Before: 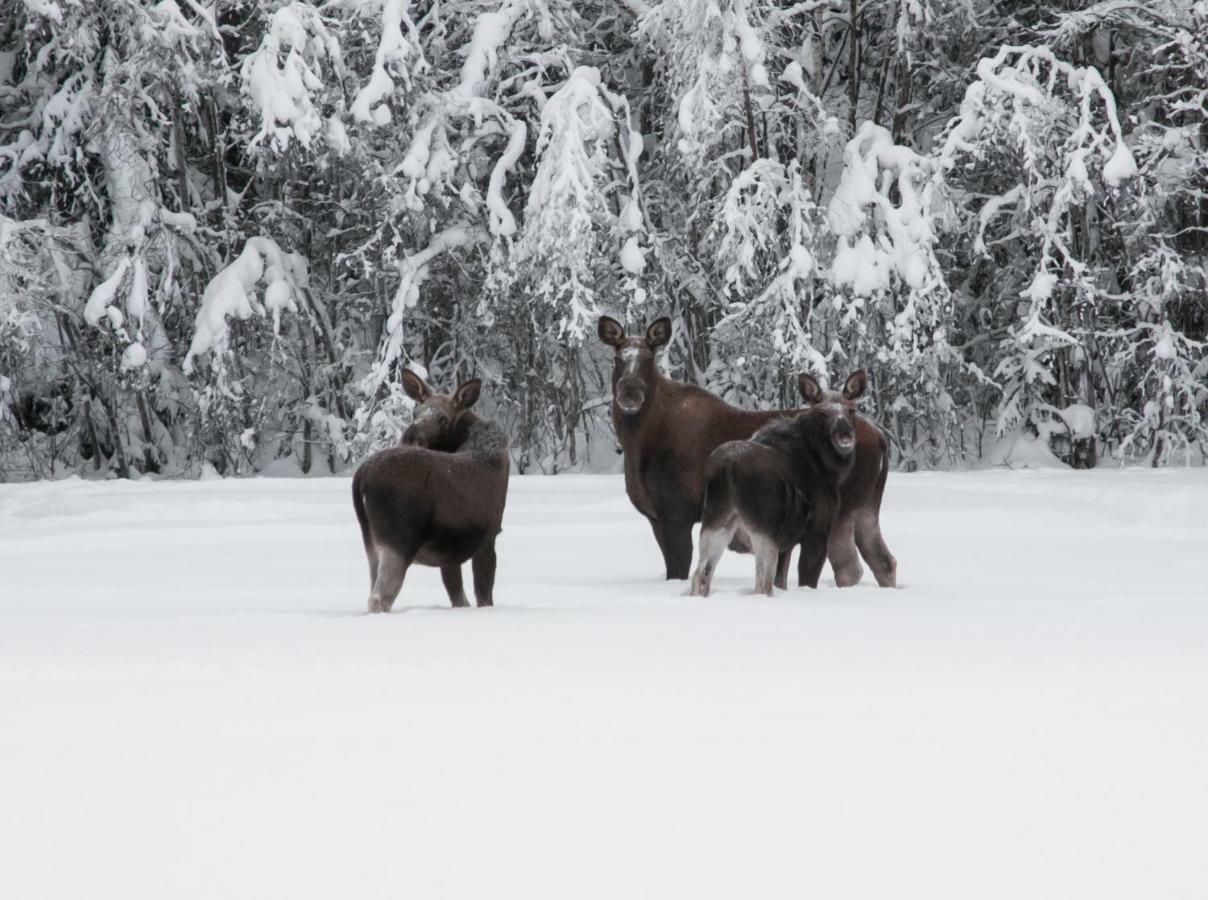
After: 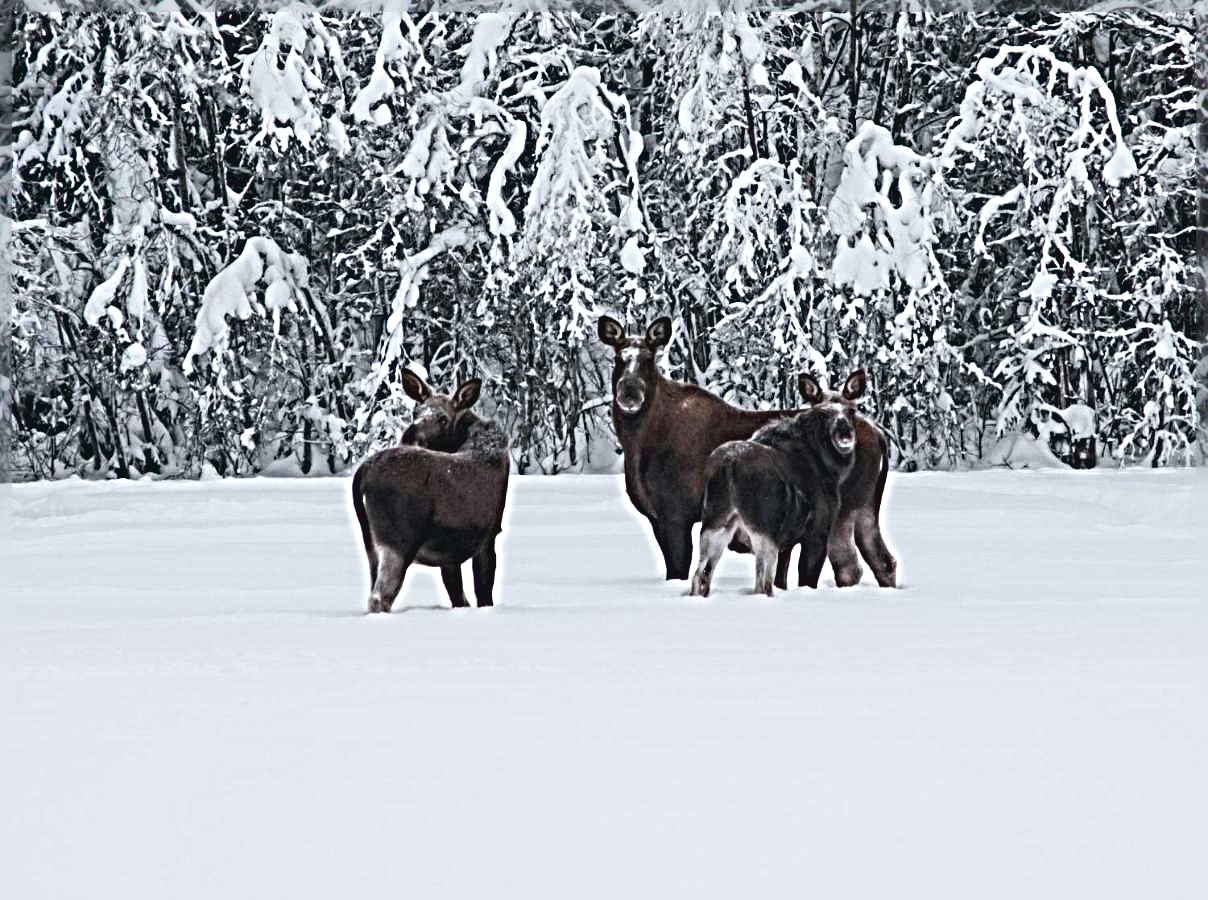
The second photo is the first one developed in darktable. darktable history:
sharpen: radius 6.3, amount 1.8, threshold 0
tone curve: curves: ch0 [(0, 0.045) (0.155, 0.169) (0.46, 0.466) (0.751, 0.788) (1, 0.961)]; ch1 [(0, 0) (0.43, 0.408) (0.472, 0.469) (0.505, 0.503) (0.553, 0.563) (0.592, 0.581) (0.631, 0.625) (1, 1)]; ch2 [(0, 0) (0.505, 0.495) (0.55, 0.557) (0.583, 0.573) (1, 1)], color space Lab, independent channels, preserve colors none
